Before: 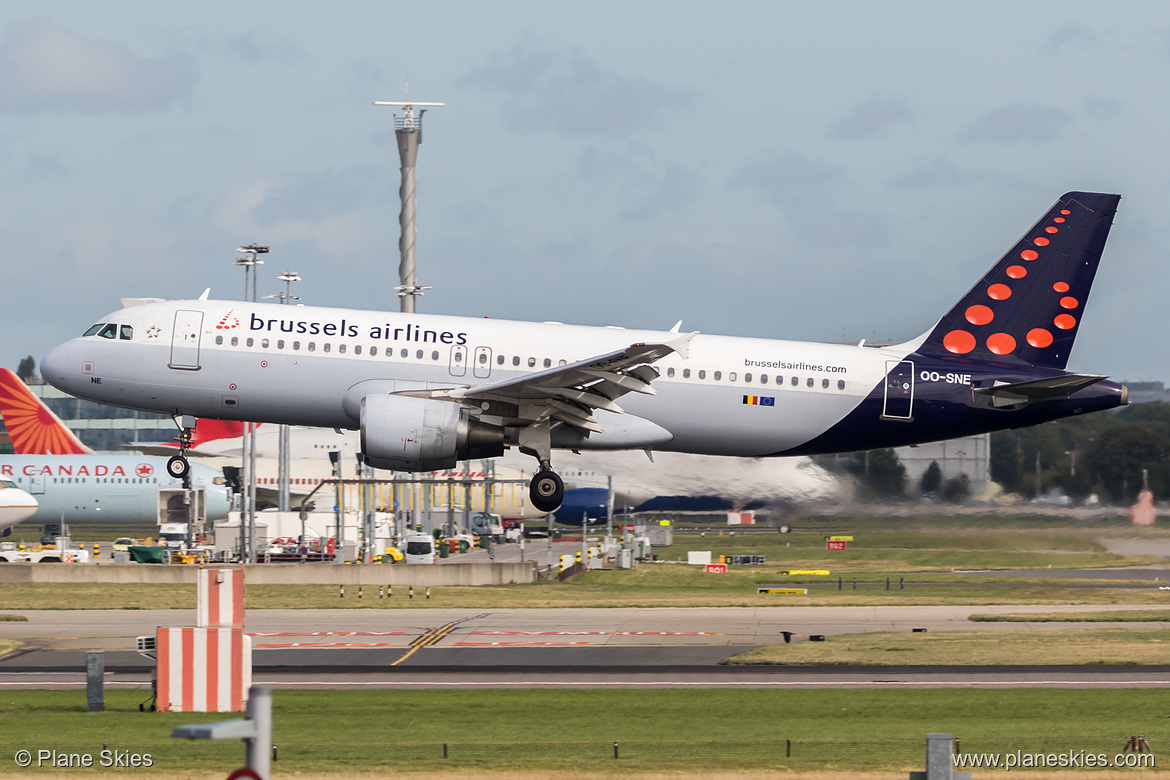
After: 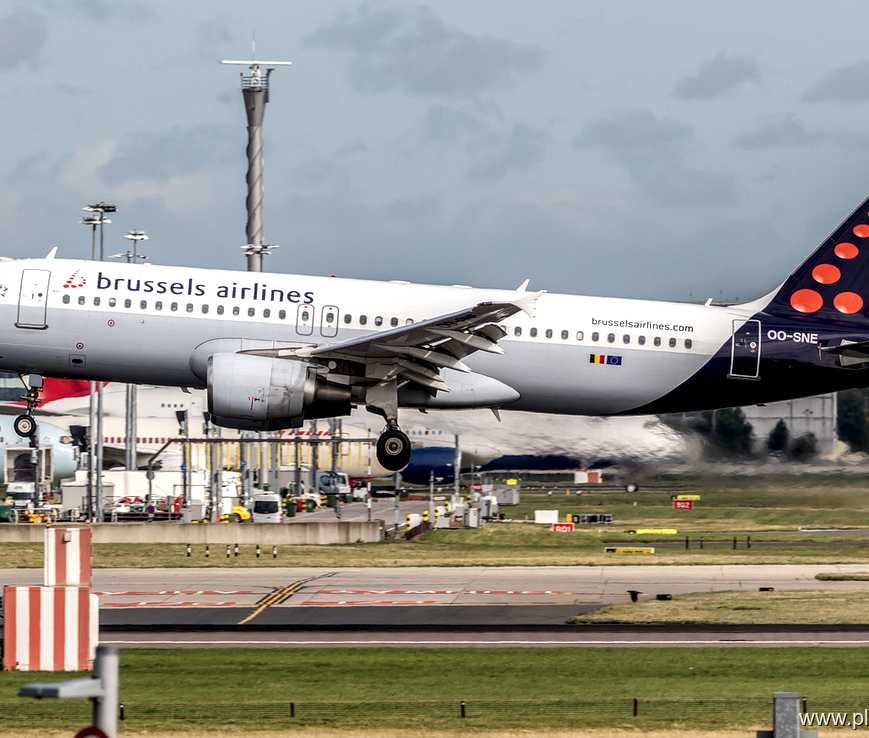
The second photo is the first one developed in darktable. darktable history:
crop and rotate: left 13.13%, top 5.373%, right 12.58%
local contrast: highlights 21%, shadows 72%, detail 170%
